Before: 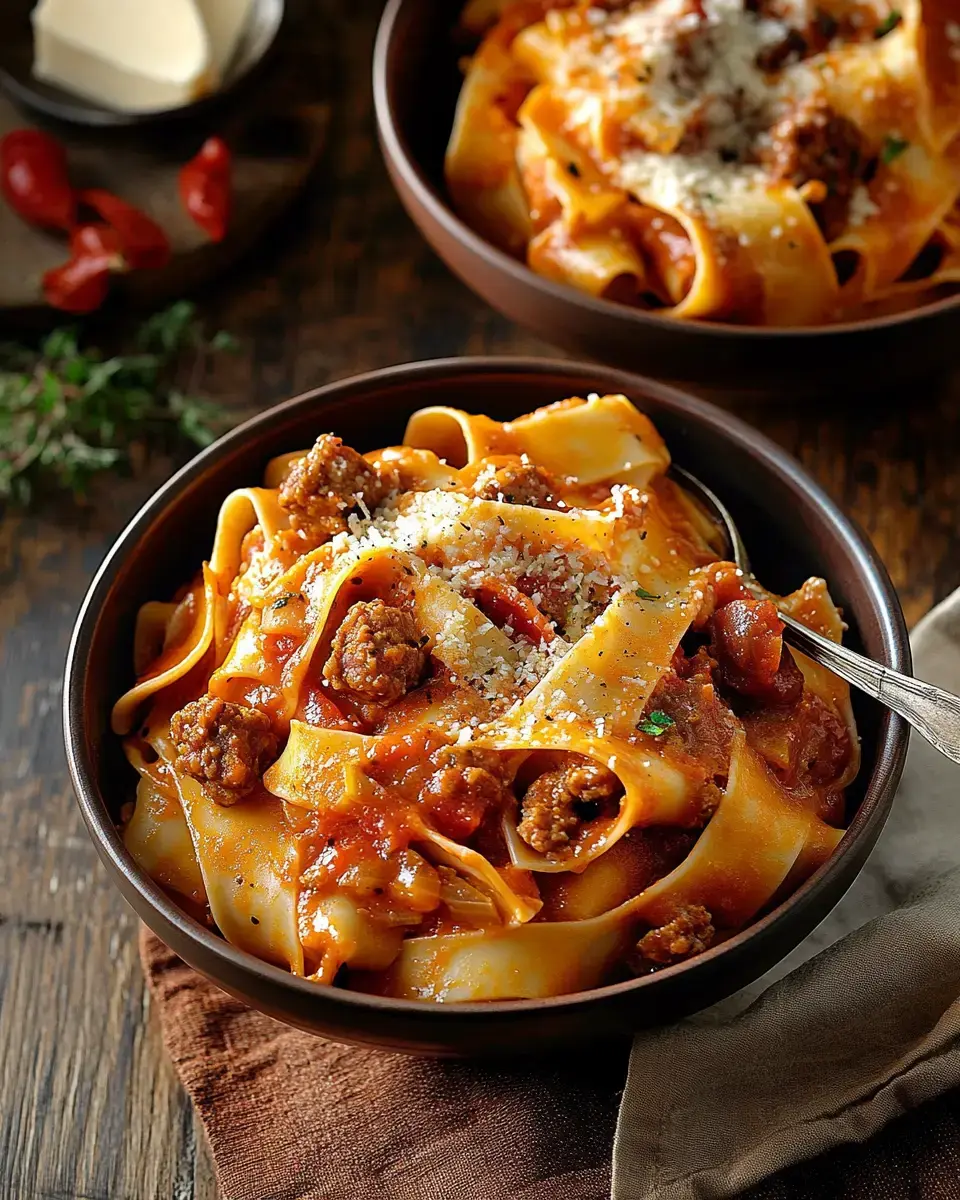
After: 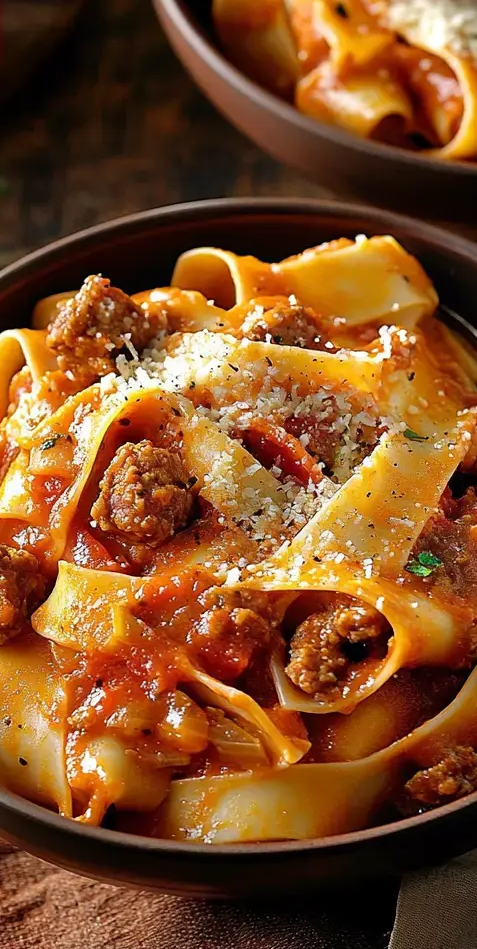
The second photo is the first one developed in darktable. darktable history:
crop and rotate: angle 0.02°, left 24.202%, top 13.236%, right 25.986%, bottom 7.636%
